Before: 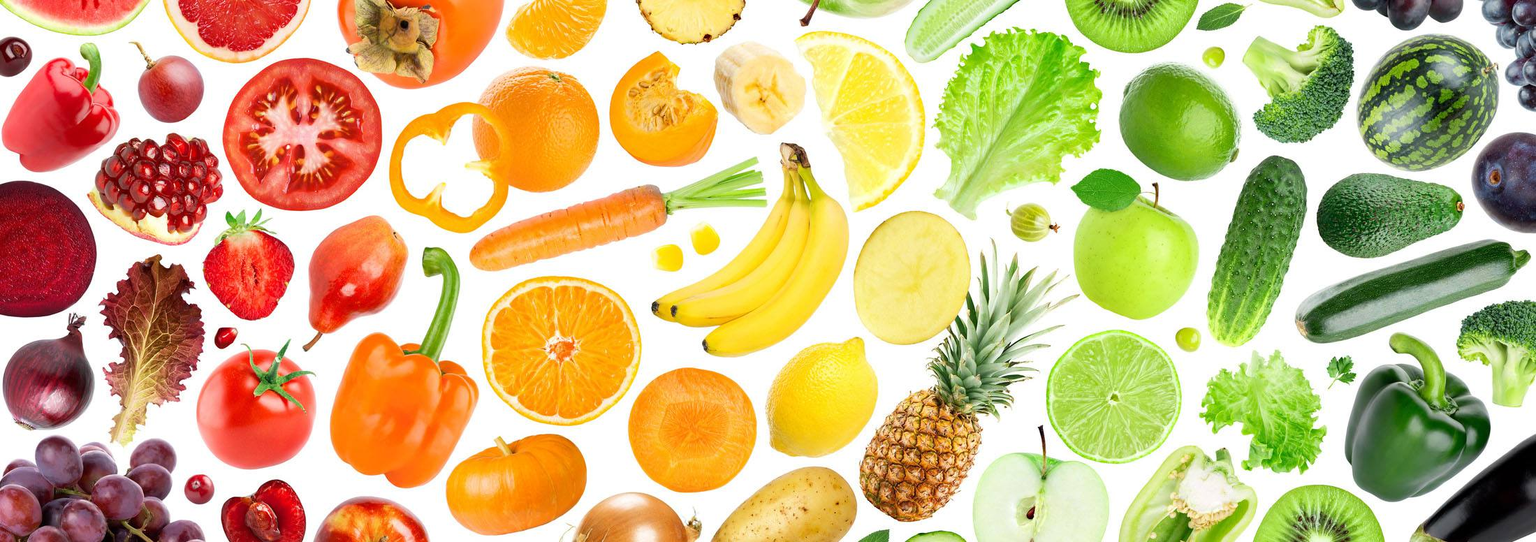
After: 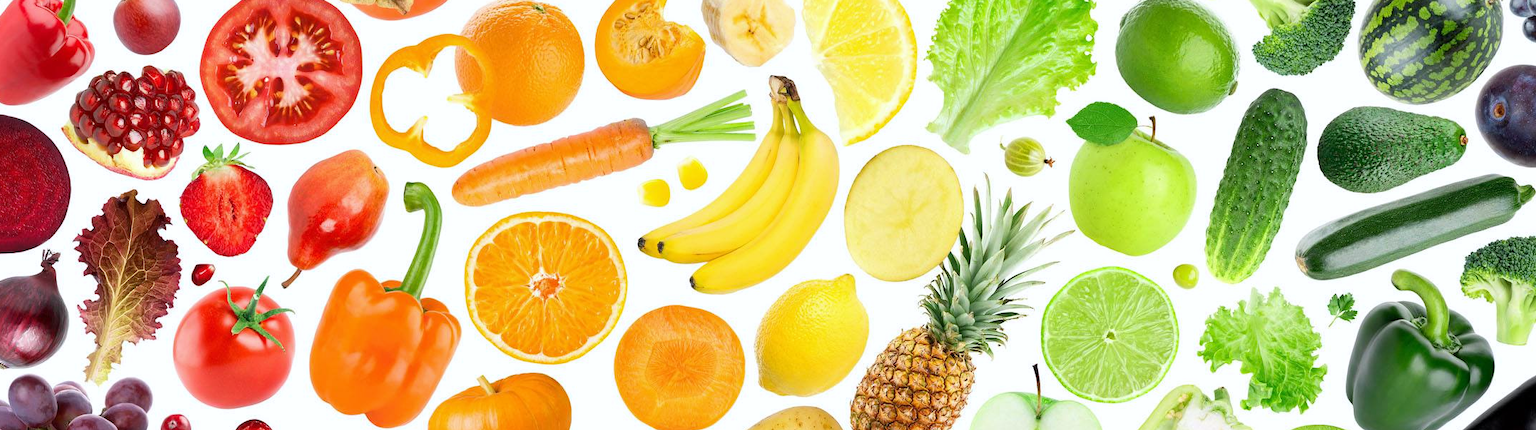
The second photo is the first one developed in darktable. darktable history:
crop and rotate: left 1.814%, top 12.818%, right 0.25%, bottom 9.225%
white balance: red 0.988, blue 1.017
